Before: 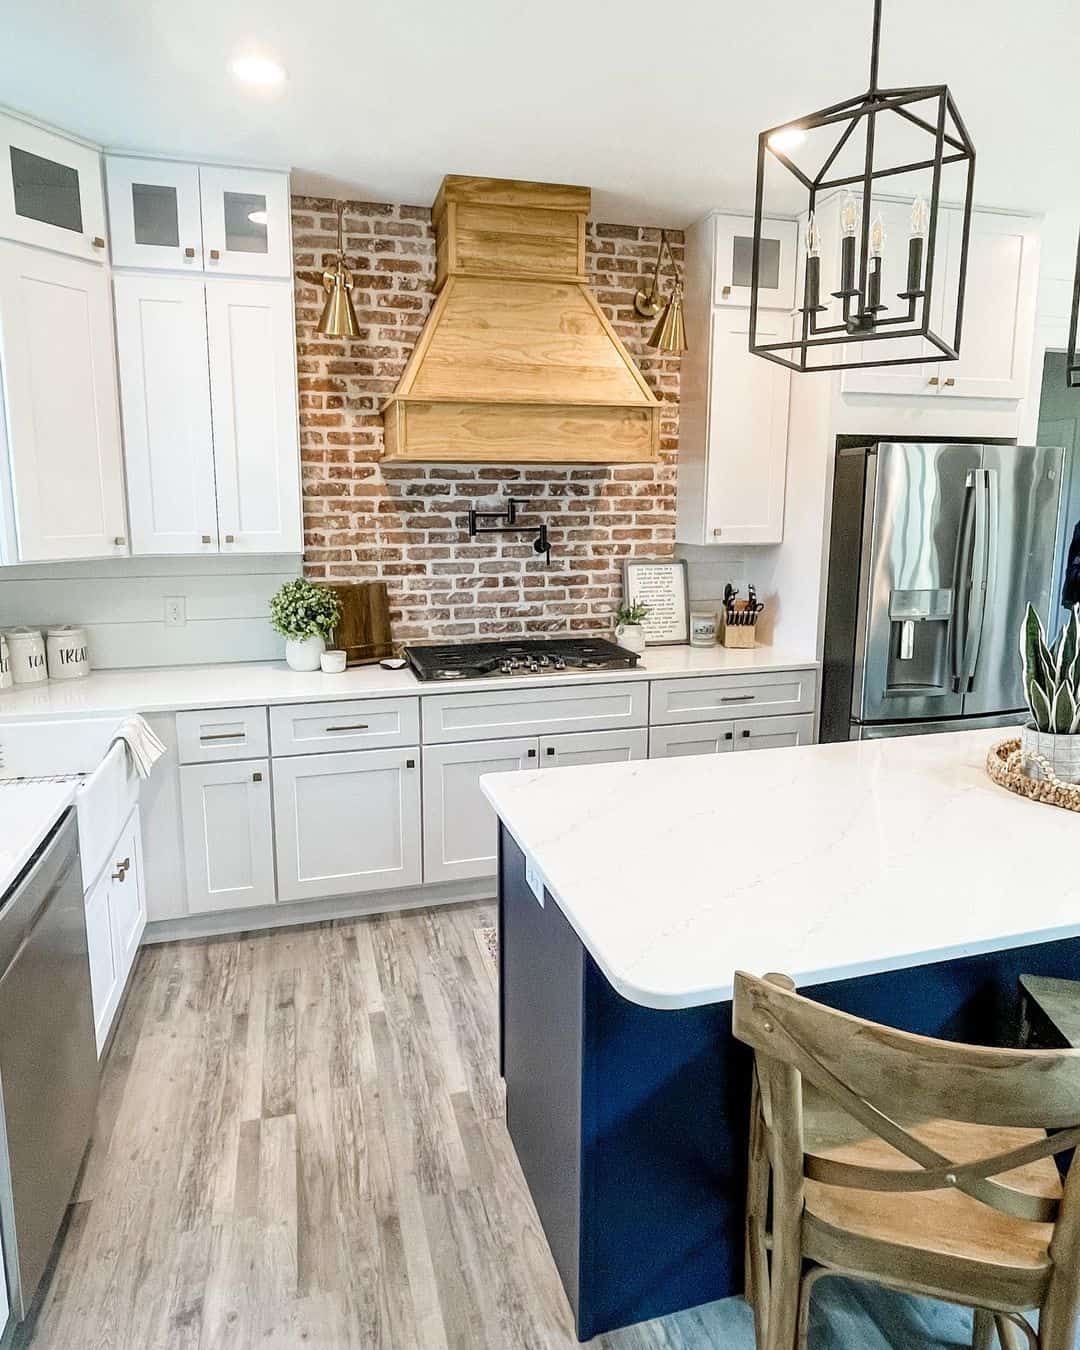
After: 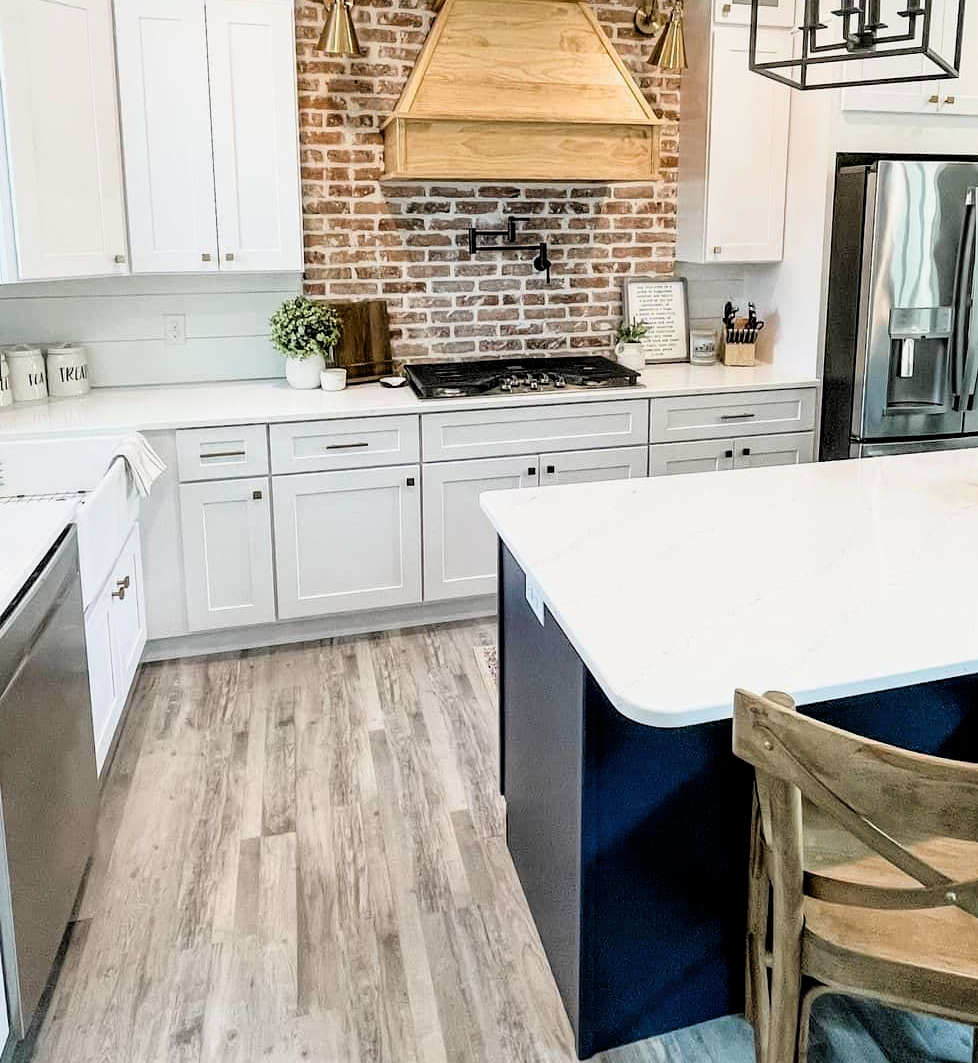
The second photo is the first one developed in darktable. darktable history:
crop: top 20.896%, right 9.371%, bottom 0.292%
filmic rgb: black relative exposure -4.96 EV, white relative exposure 2.83 EV, hardness 3.71
